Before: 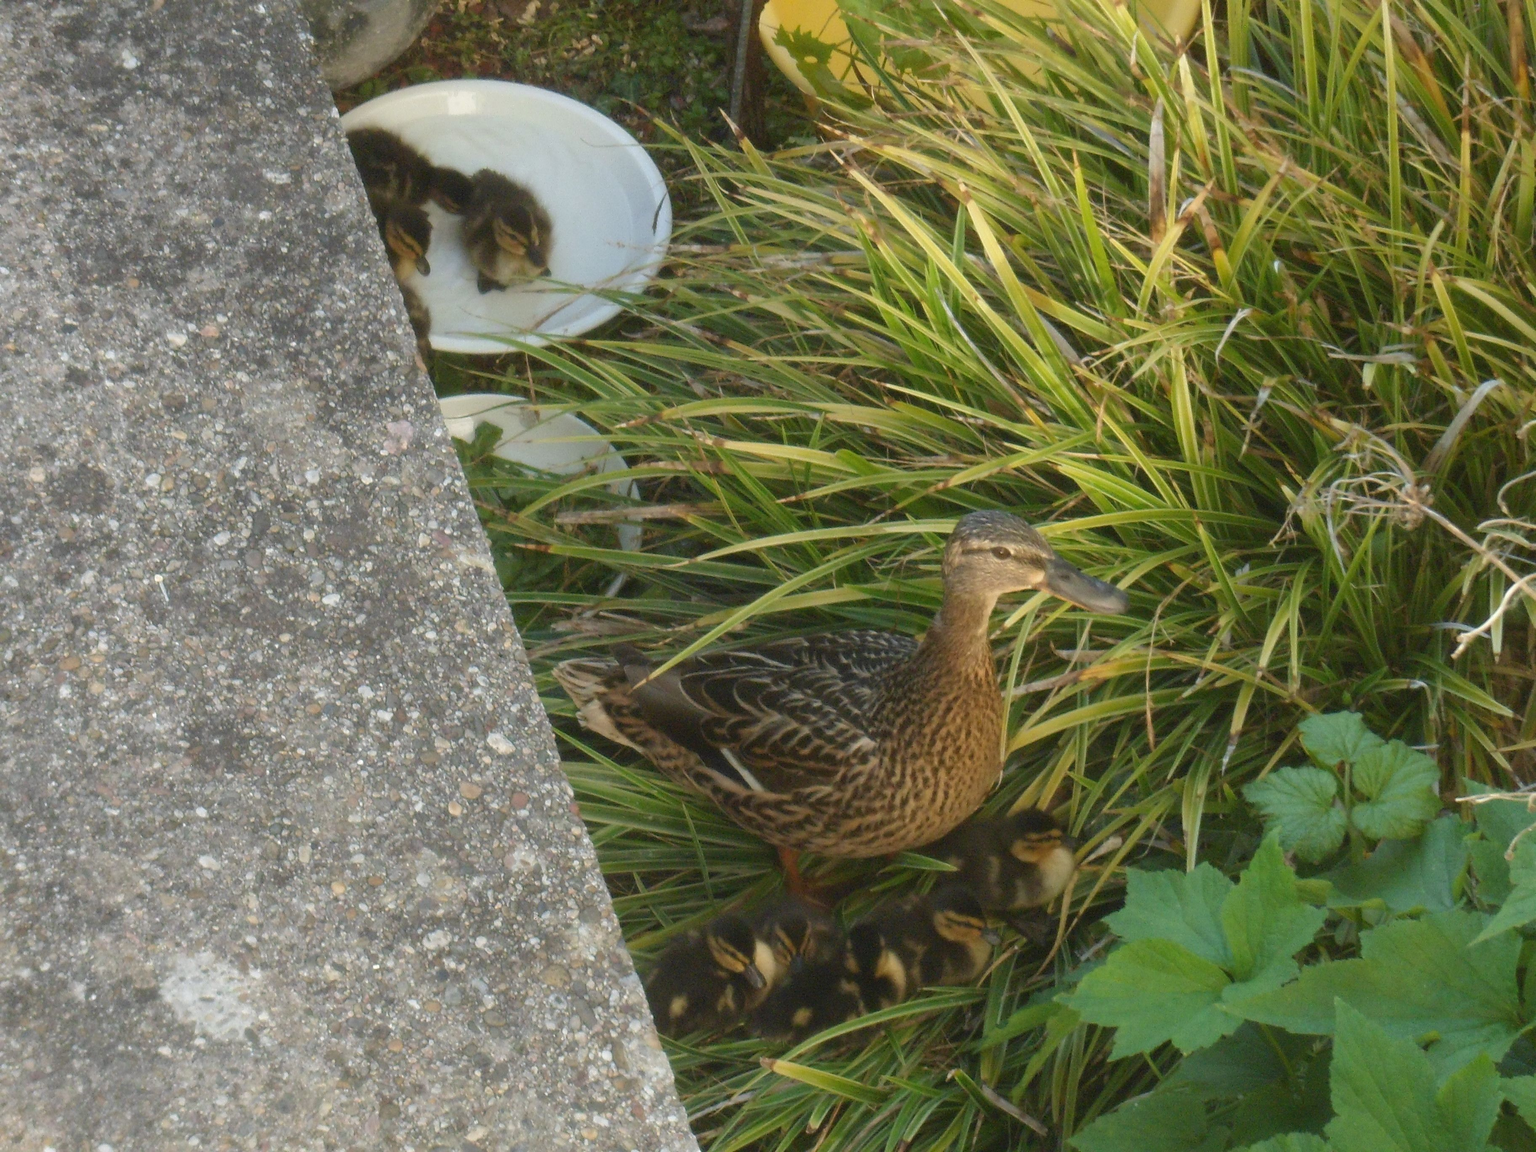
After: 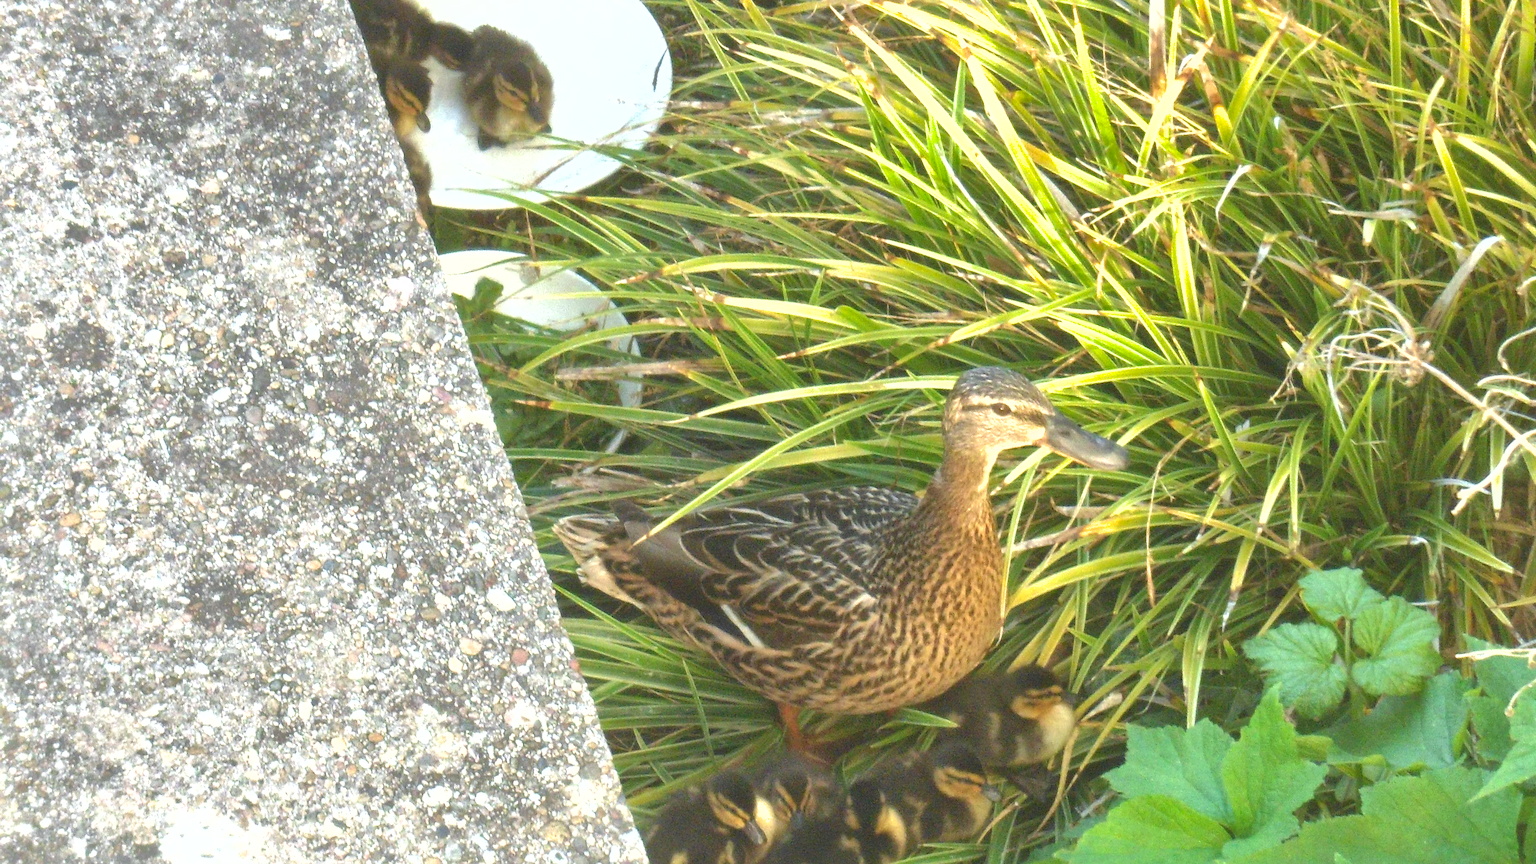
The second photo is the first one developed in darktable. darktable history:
crop and rotate: top 12.5%, bottom 12.5%
exposure: black level correction 0, exposure 1.45 EV, compensate exposure bias true, compensate highlight preservation false
shadows and highlights: on, module defaults
white balance: red 0.986, blue 1.01
tone equalizer: on, module defaults
contrast equalizer: octaves 7, y [[0.5, 0.502, 0.506, 0.511, 0.52, 0.537], [0.5 ×6], [0.505, 0.509, 0.518, 0.534, 0.553, 0.561], [0 ×6], [0 ×6]]
